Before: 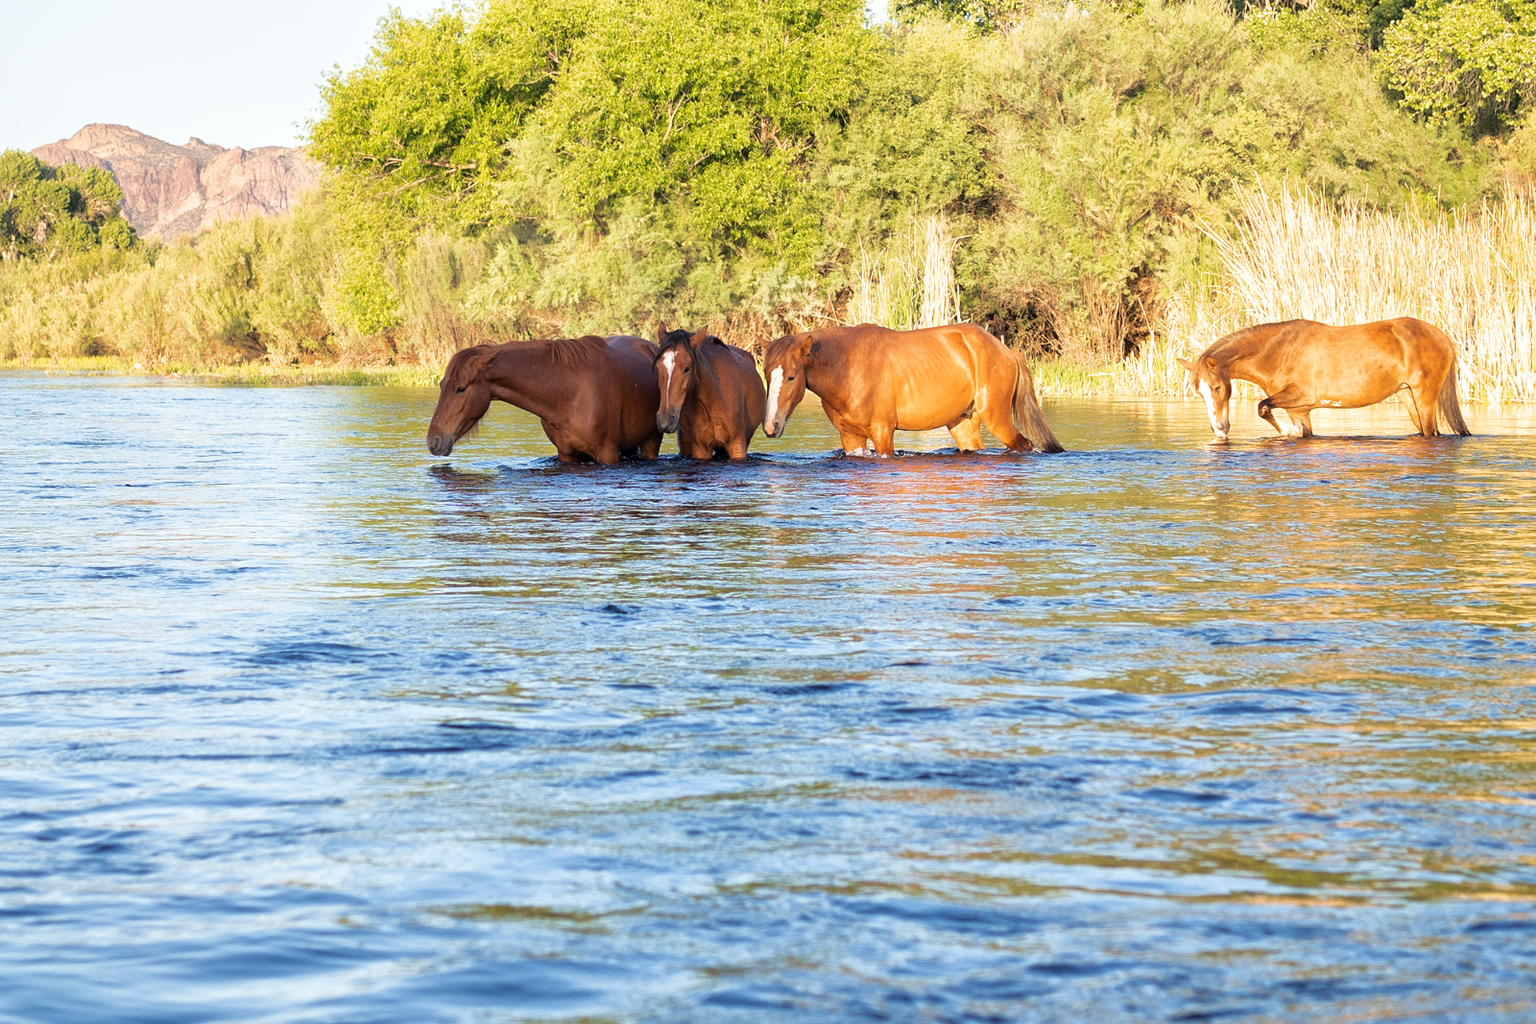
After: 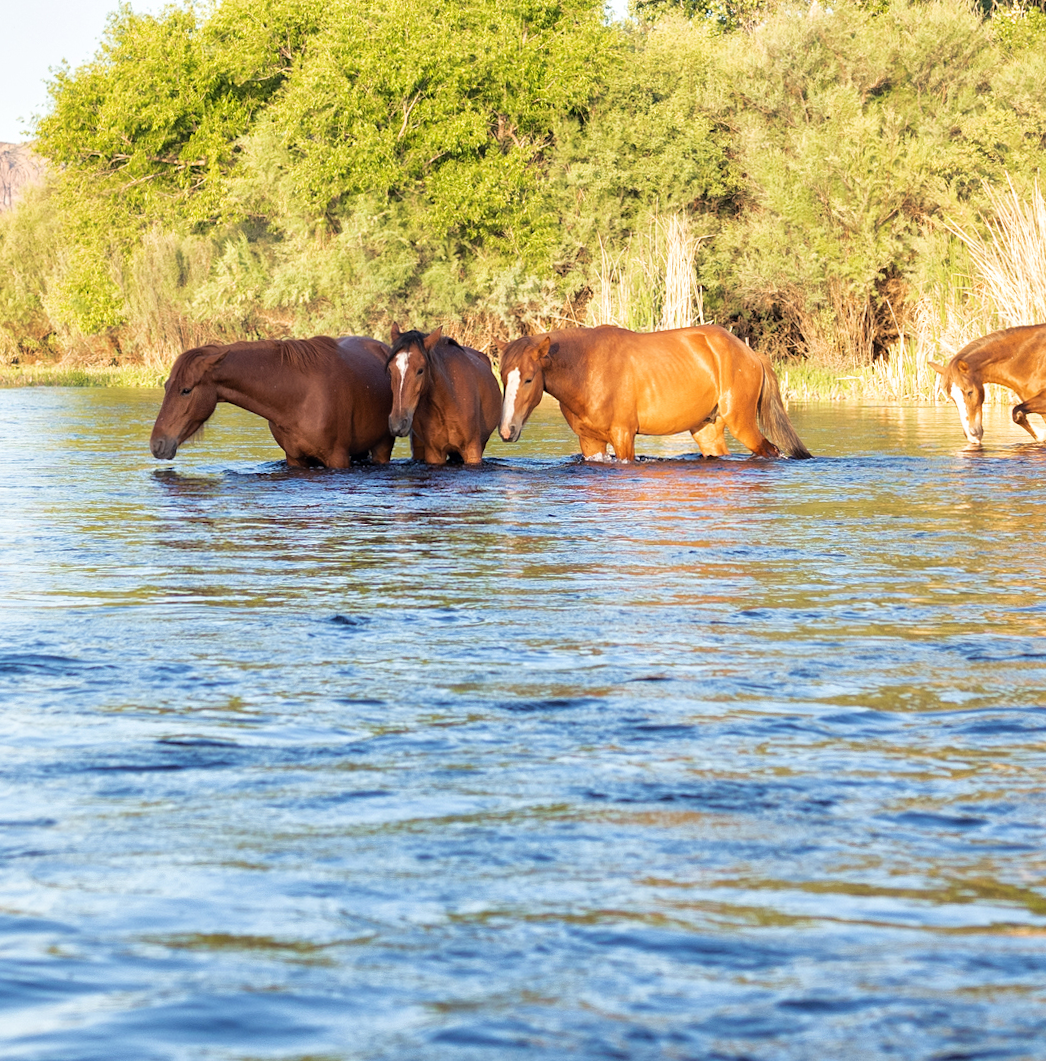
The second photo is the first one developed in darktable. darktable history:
contrast equalizer: y [[0.5 ×6], [0.5 ×6], [0.5, 0.5, 0.501, 0.545, 0.707, 0.863], [0 ×6], [0 ×6]]
crop and rotate: left 17.732%, right 15.423%
rotate and perspective: rotation 0.226°, lens shift (vertical) -0.042, crop left 0.023, crop right 0.982, crop top 0.006, crop bottom 0.994
